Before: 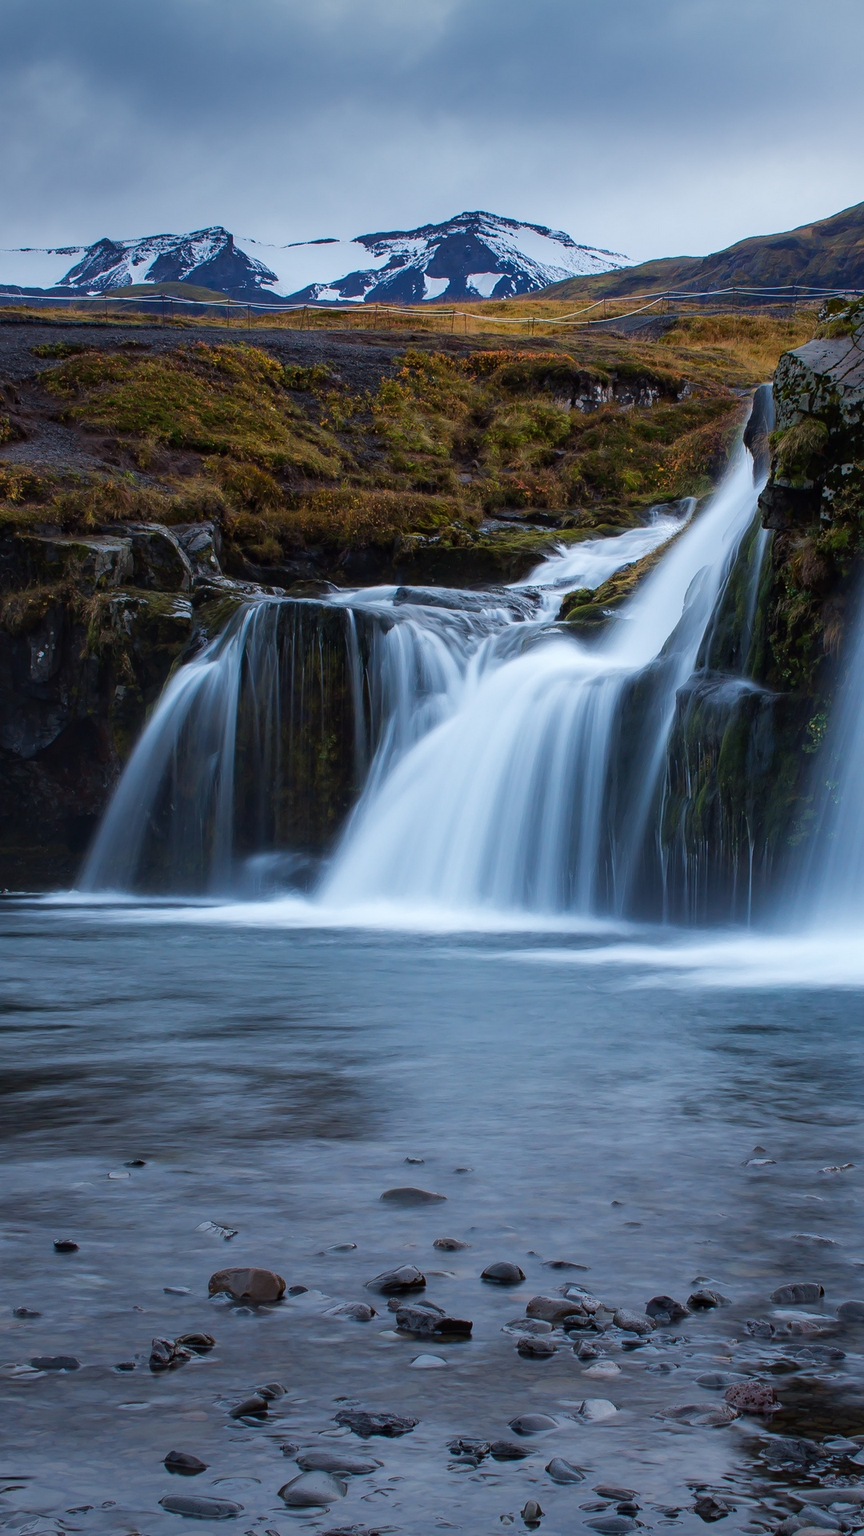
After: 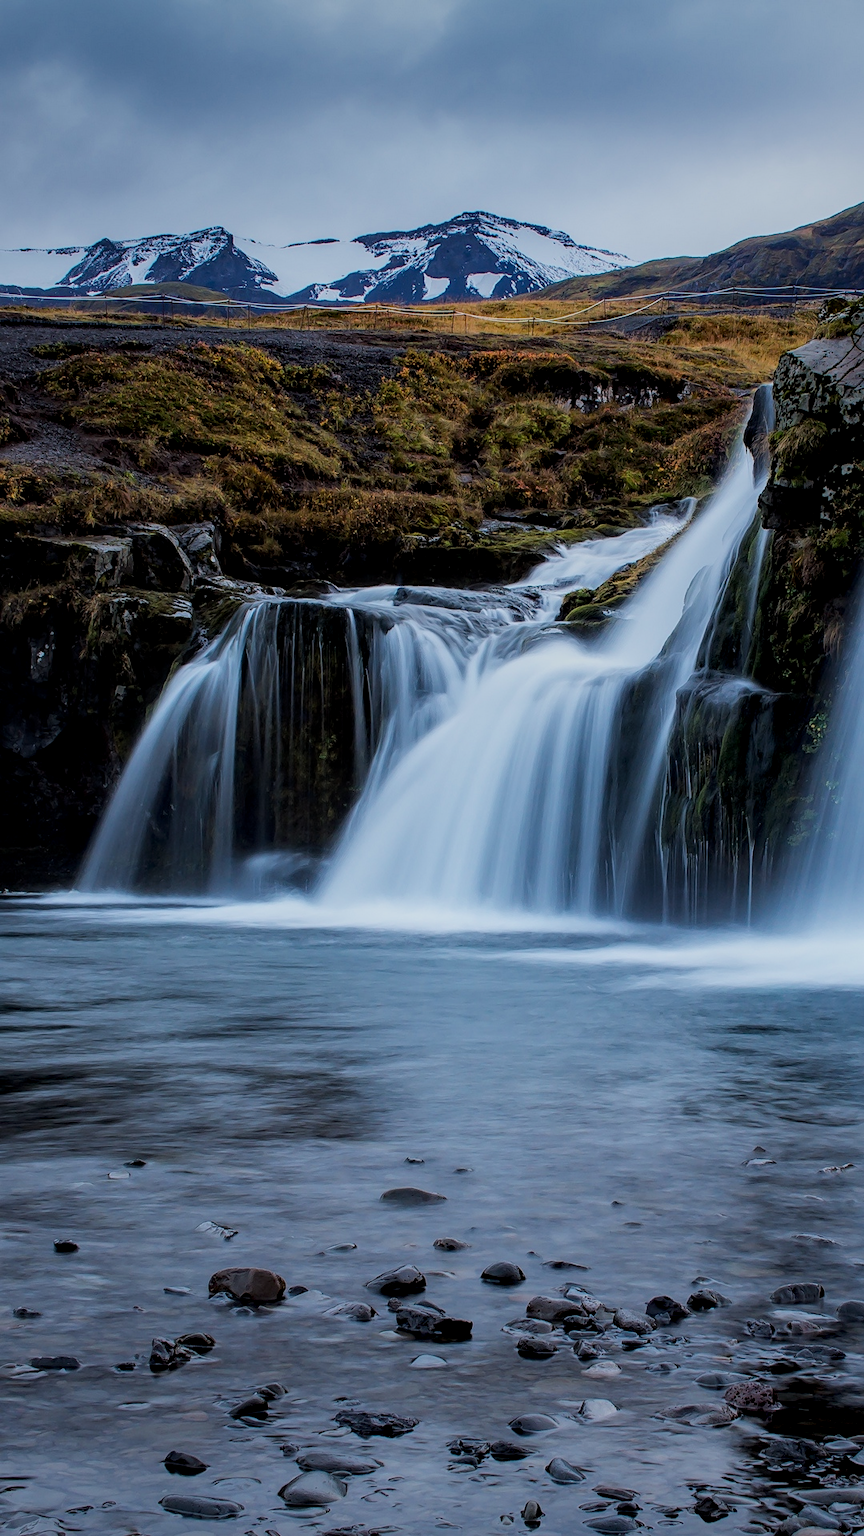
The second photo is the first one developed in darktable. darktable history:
white balance: red 1, blue 1
local contrast: detail 130%
filmic rgb: black relative exposure -7.65 EV, white relative exposure 4.56 EV, hardness 3.61, color science v6 (2022)
sharpen: amount 0.2
